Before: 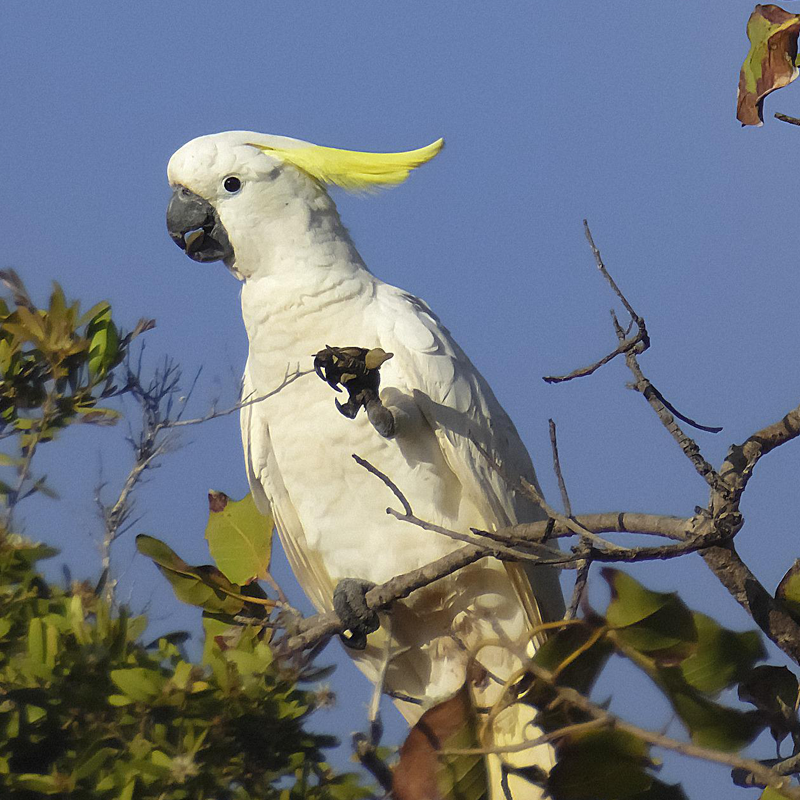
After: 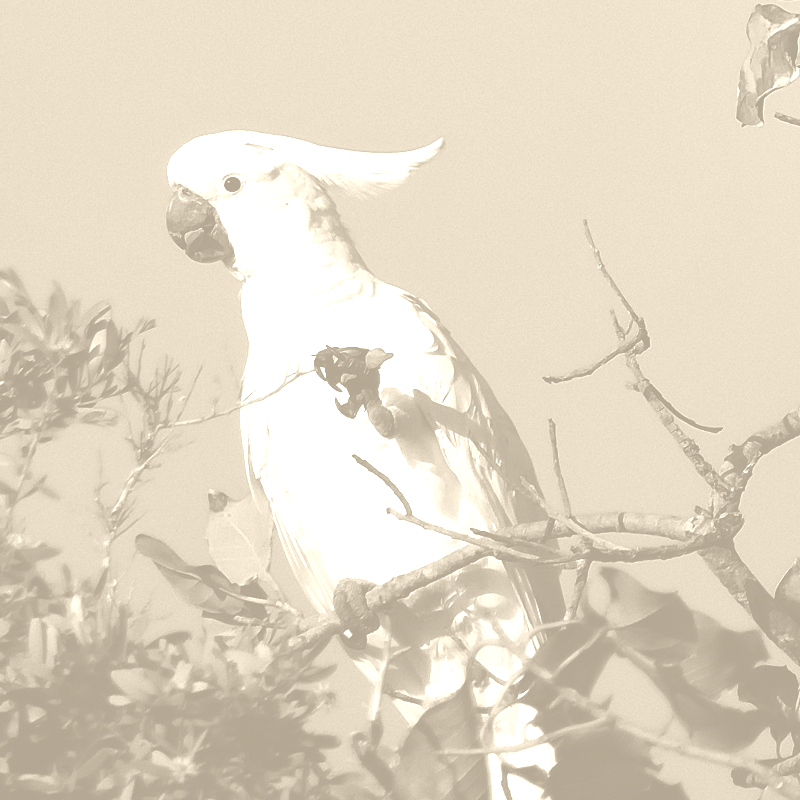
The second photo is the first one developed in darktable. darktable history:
colorize: hue 36°, saturation 71%, lightness 80.79%
contrast brightness saturation: contrast 0.22, brightness -0.19, saturation 0.24
